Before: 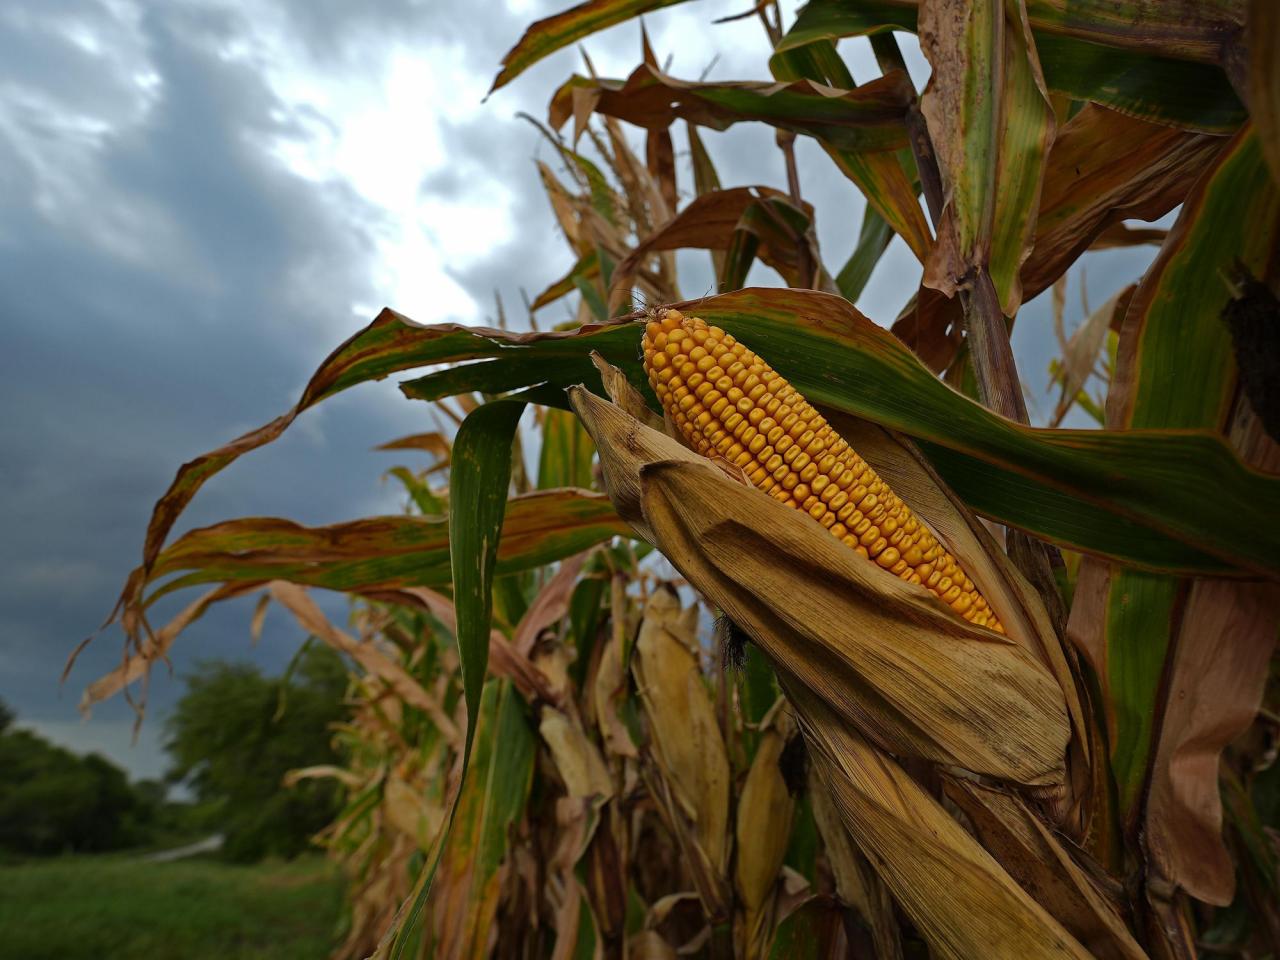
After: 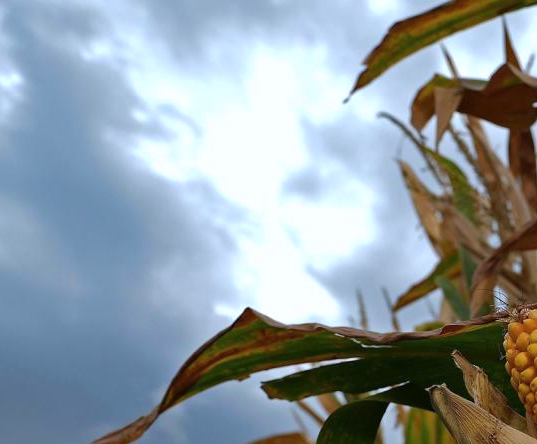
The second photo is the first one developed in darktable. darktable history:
color calibration: illuminant as shot in camera, x 0.358, y 0.373, temperature 4628.91 K
crop and rotate: left 10.817%, top 0.062%, right 47.194%, bottom 53.626%
